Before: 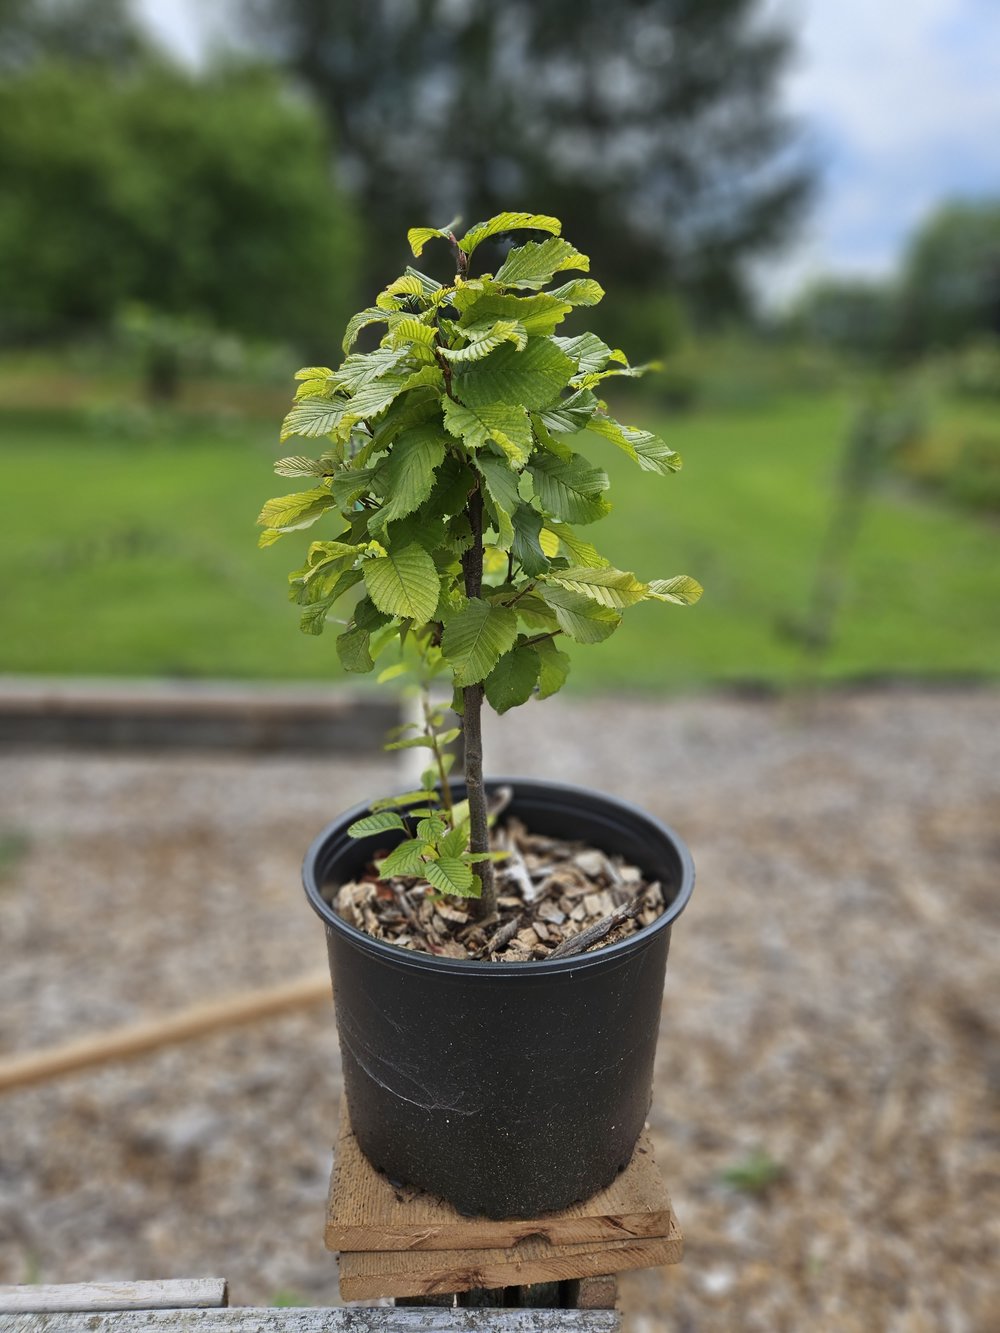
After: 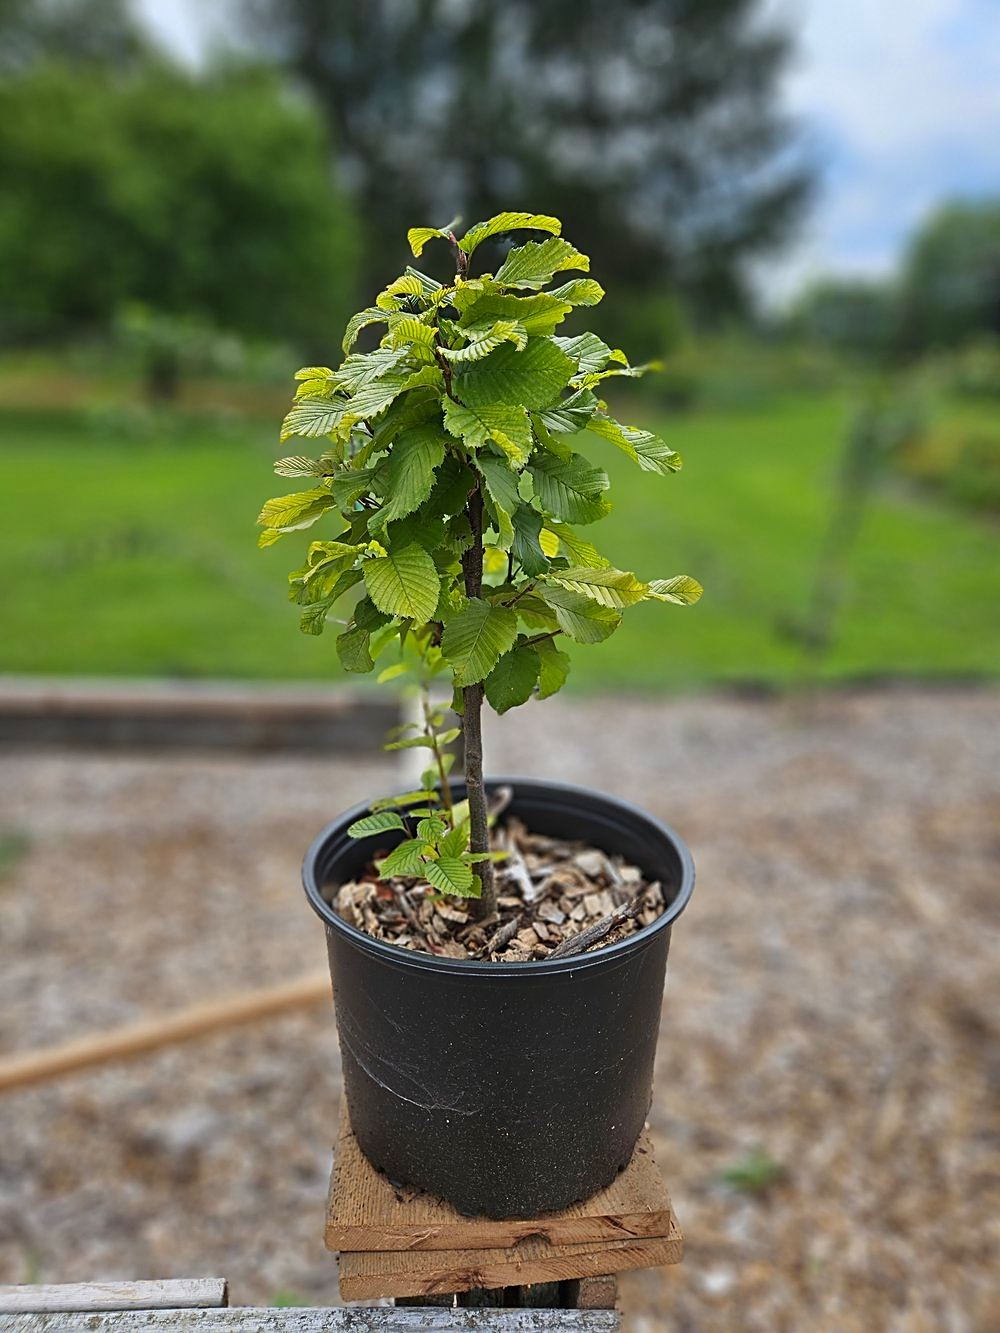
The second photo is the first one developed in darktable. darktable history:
sharpen: amount 0.575
tone equalizer: on, module defaults
